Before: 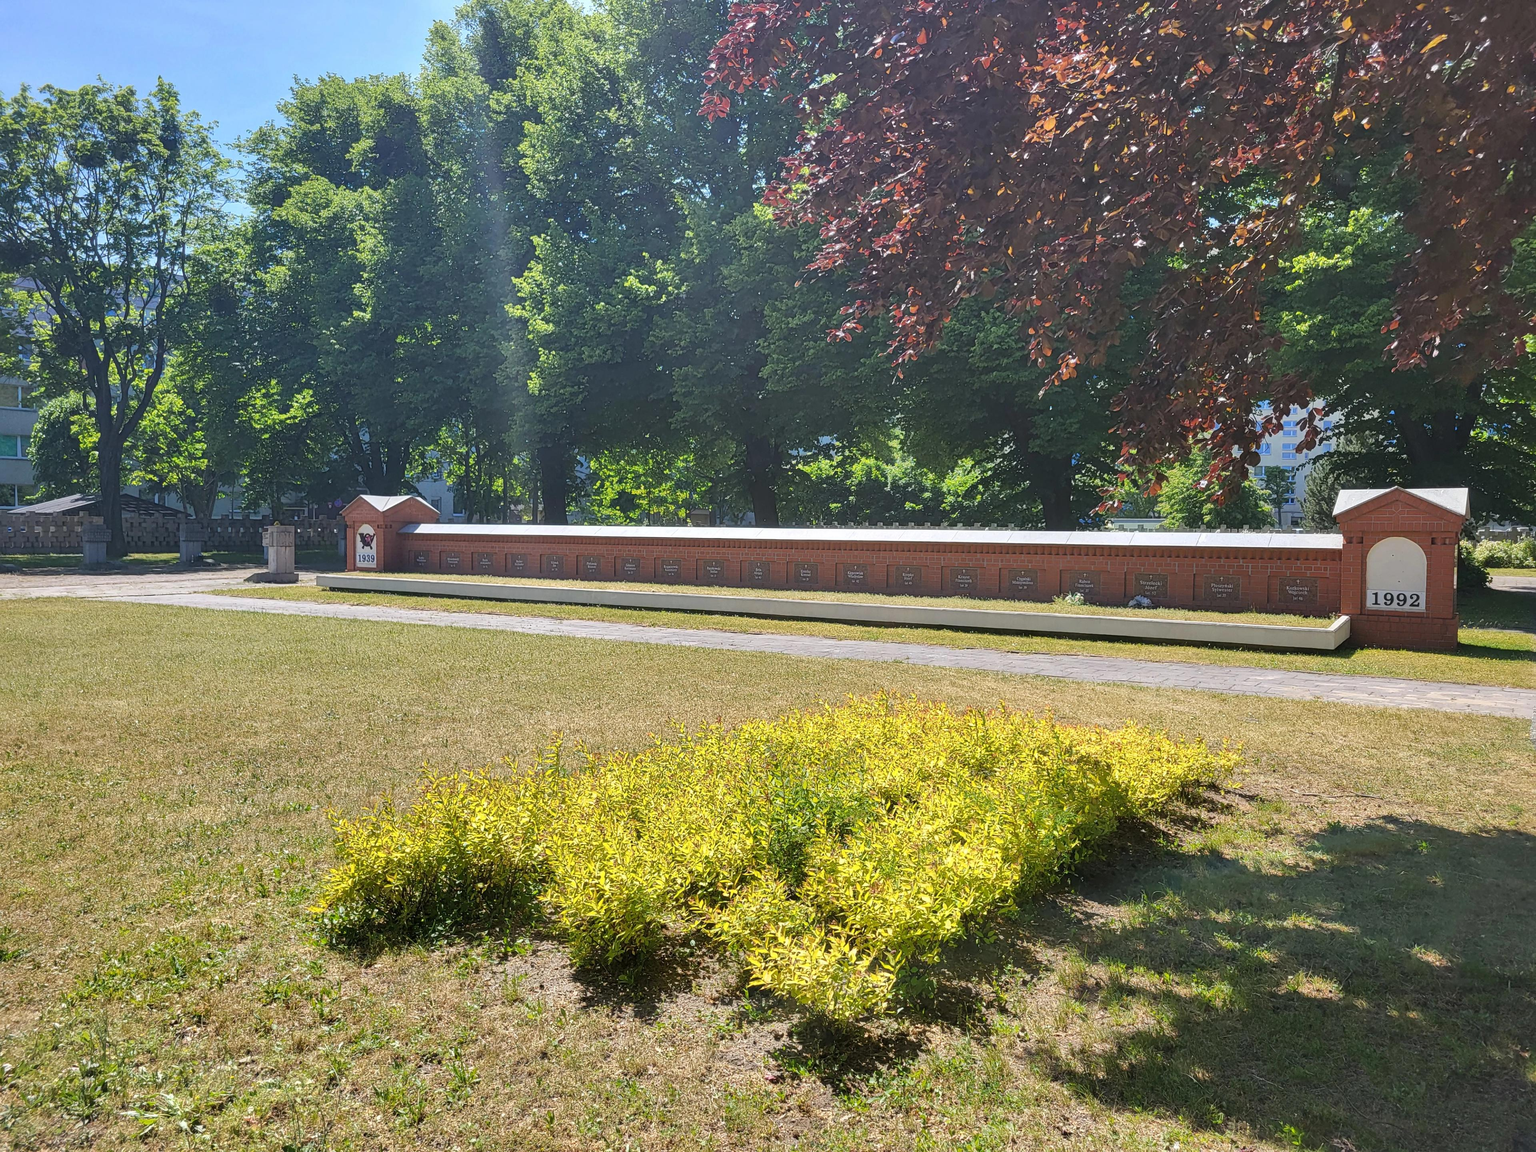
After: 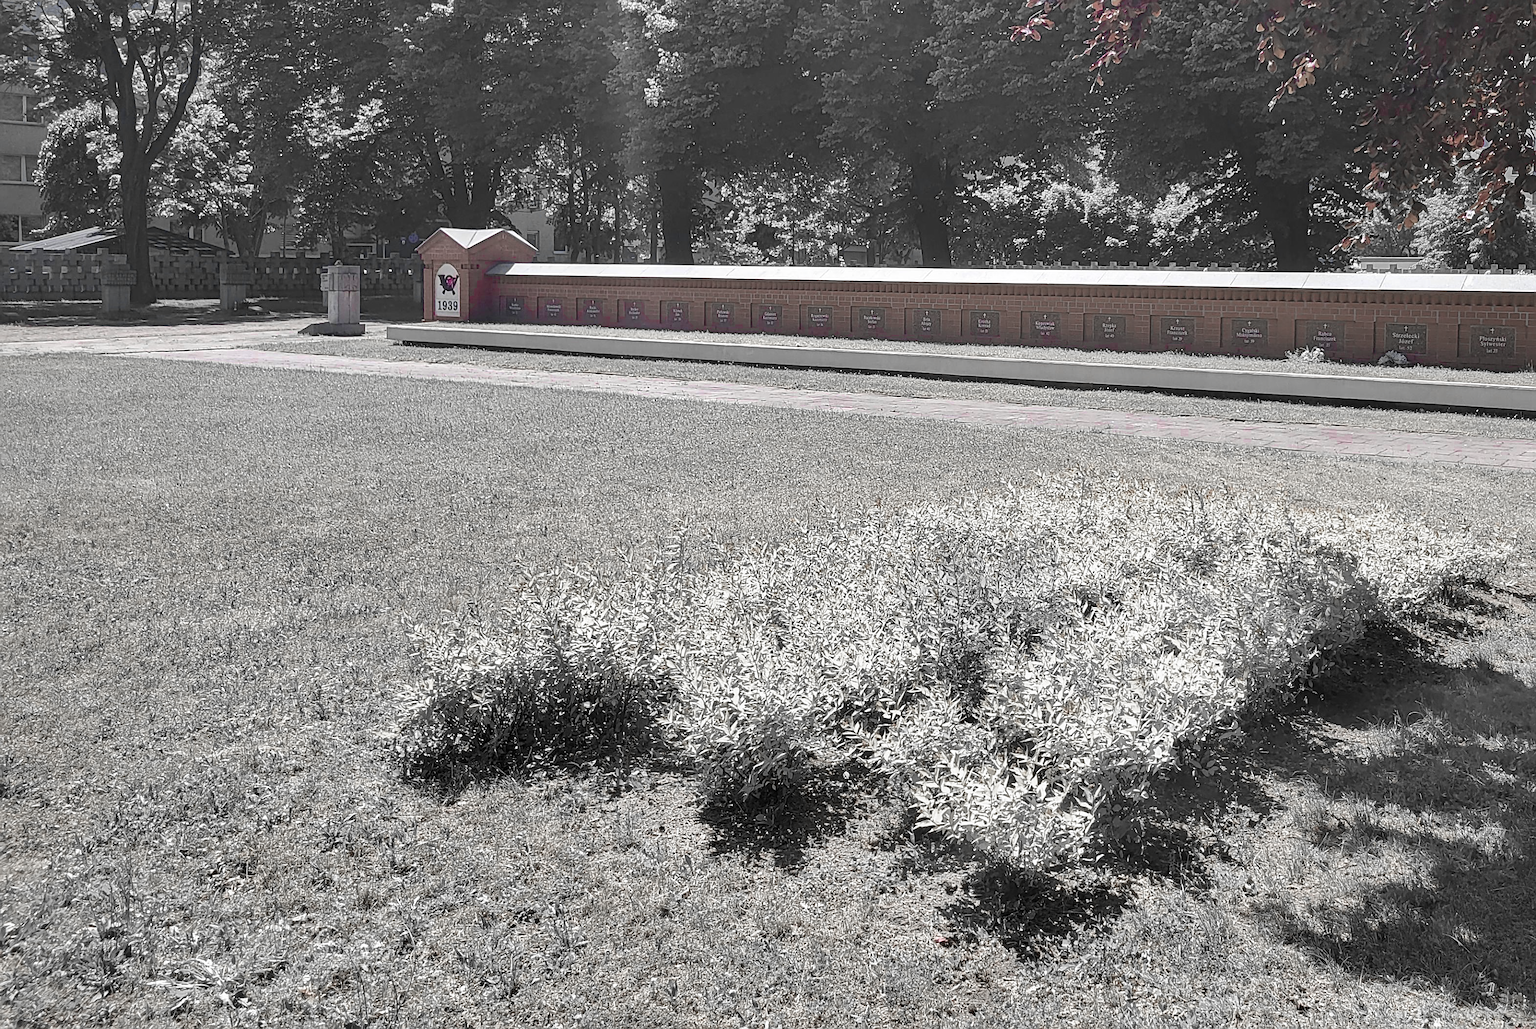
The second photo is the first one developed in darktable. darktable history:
crop: top 26.775%, right 18.029%
sharpen: on, module defaults
color zones: curves: ch0 [(0, 0.278) (0.143, 0.5) (0.286, 0.5) (0.429, 0.5) (0.571, 0.5) (0.714, 0.5) (0.857, 0.5) (1, 0.5)]; ch1 [(0, 1) (0.143, 0.165) (0.286, 0) (0.429, 0) (0.571, 0) (0.714, 0) (0.857, 0.5) (1, 0.5)]; ch2 [(0, 0.508) (0.143, 0.5) (0.286, 0.5) (0.429, 0.5) (0.571, 0.5) (0.714, 0.5) (0.857, 0.5) (1, 0.5)]
